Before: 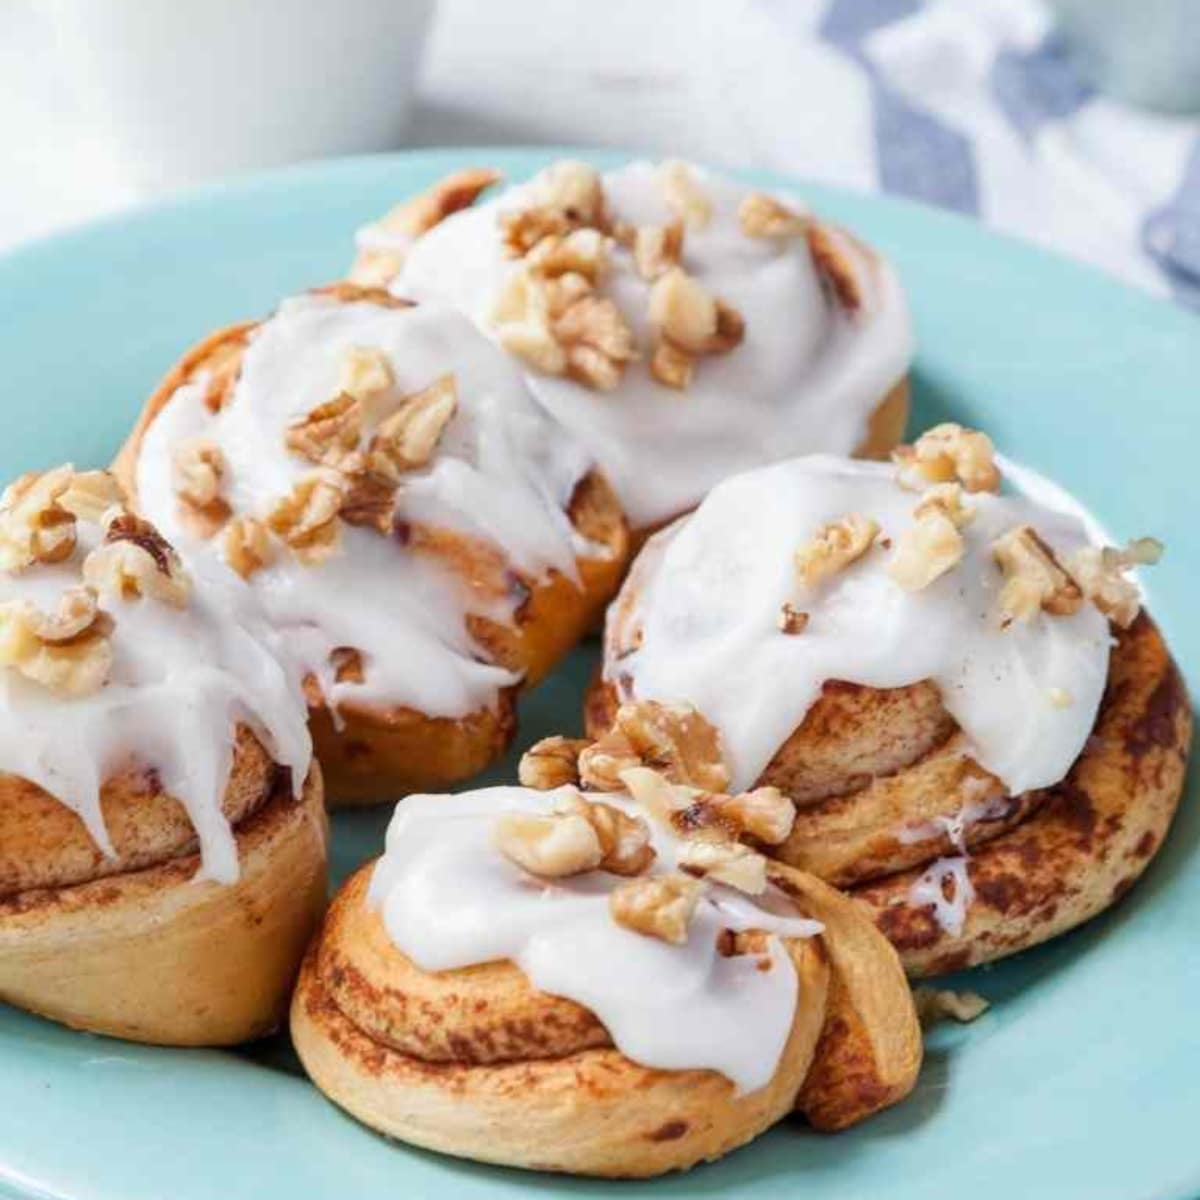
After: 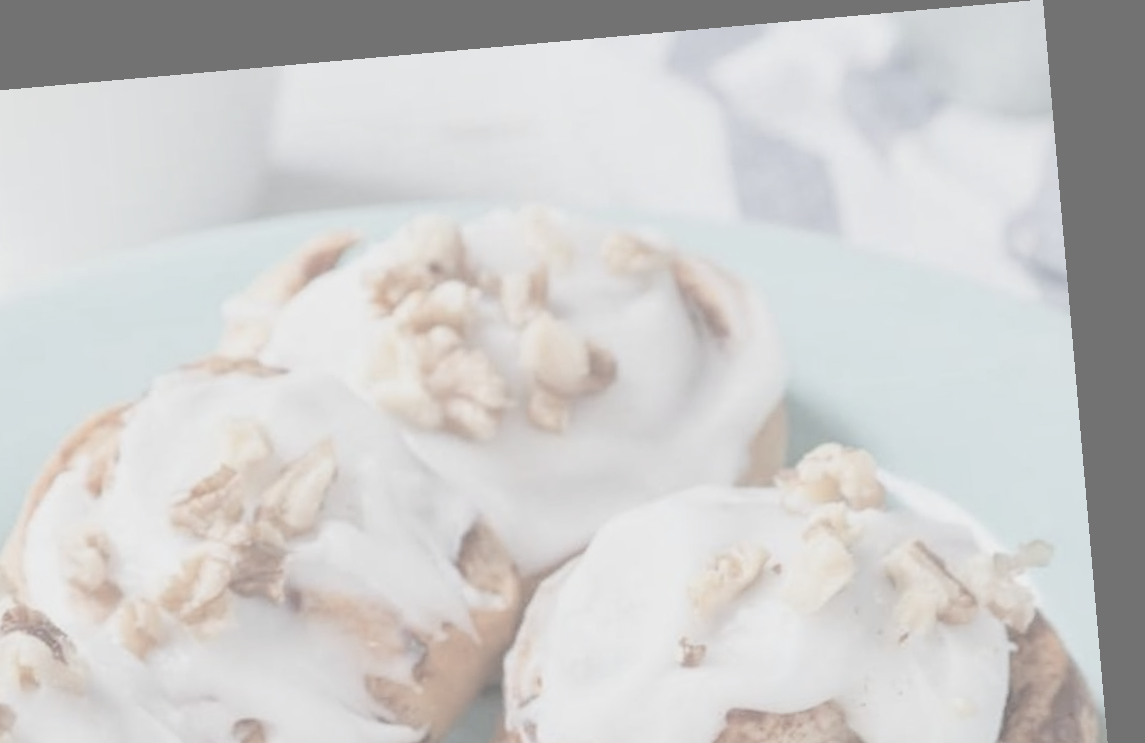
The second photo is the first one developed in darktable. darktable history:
crop and rotate: left 11.812%, bottom 42.776%
rotate and perspective: rotation -4.98°, automatic cropping off
local contrast: mode bilateral grid, contrast 10, coarseness 25, detail 115%, midtone range 0.2
contrast brightness saturation: contrast -0.32, brightness 0.75, saturation -0.78
